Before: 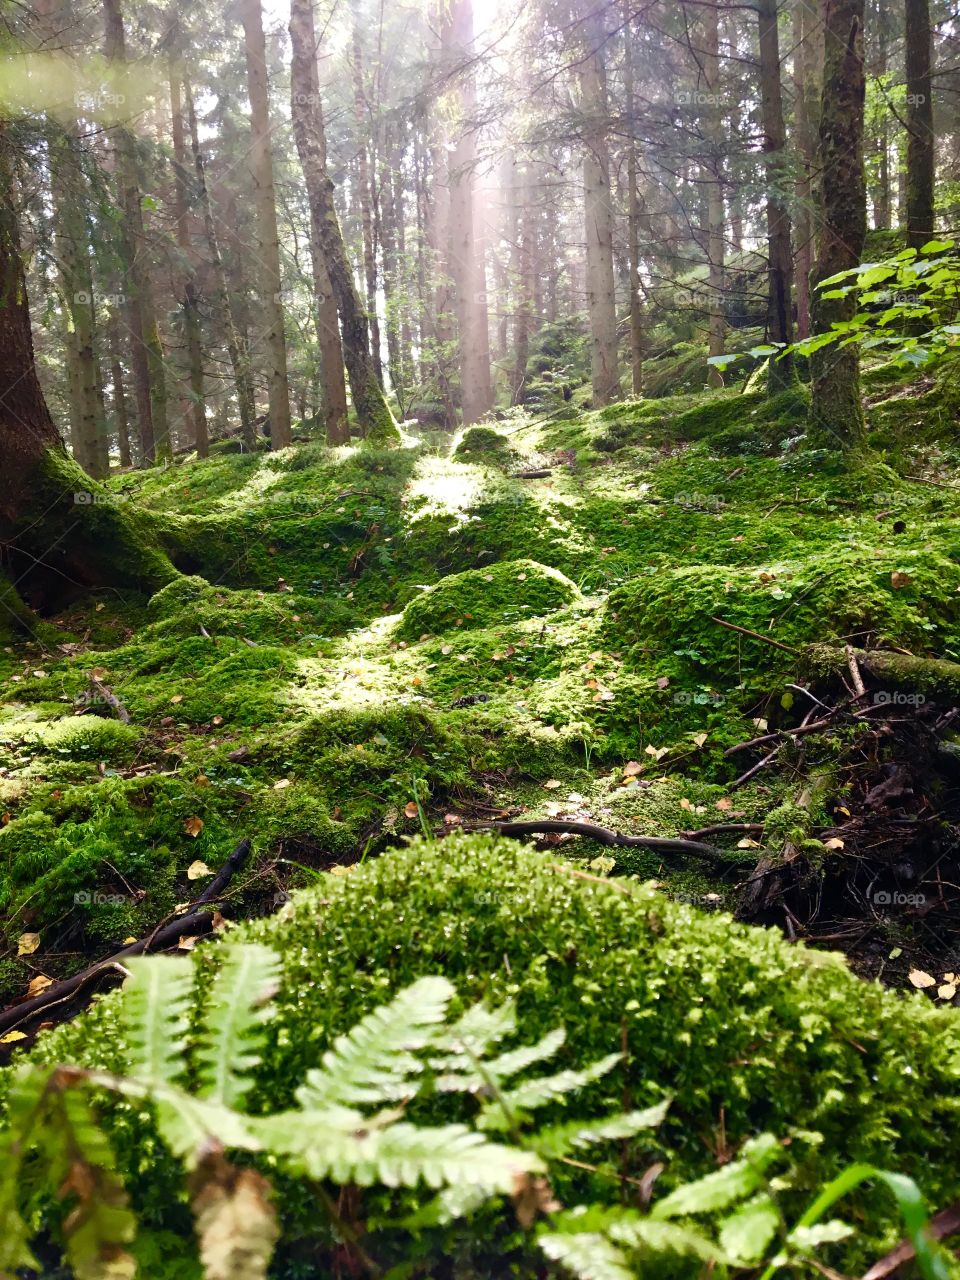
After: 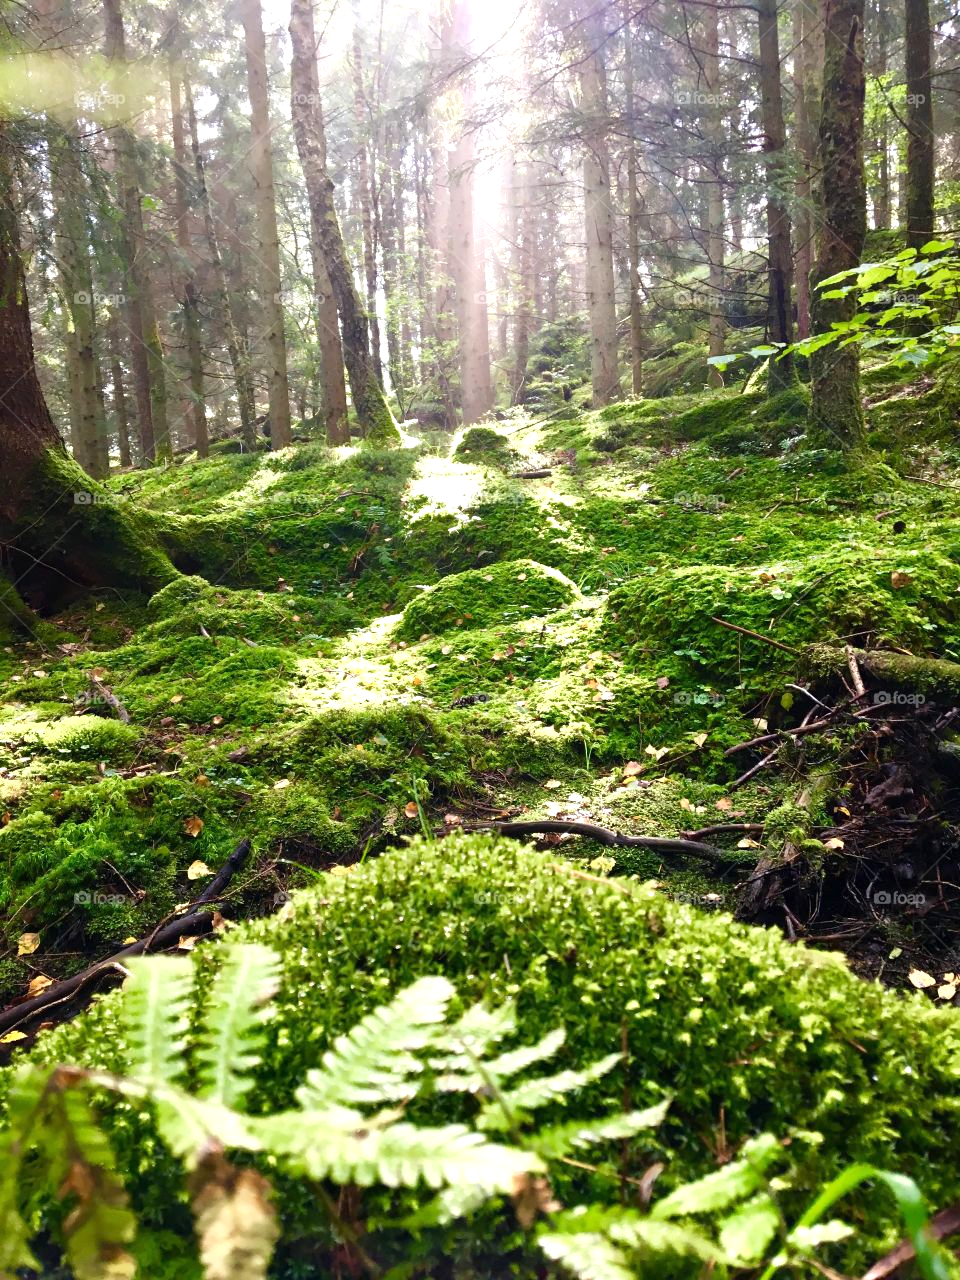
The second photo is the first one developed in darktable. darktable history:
exposure: exposure 0.447 EV, compensate exposure bias true, compensate highlight preservation false
